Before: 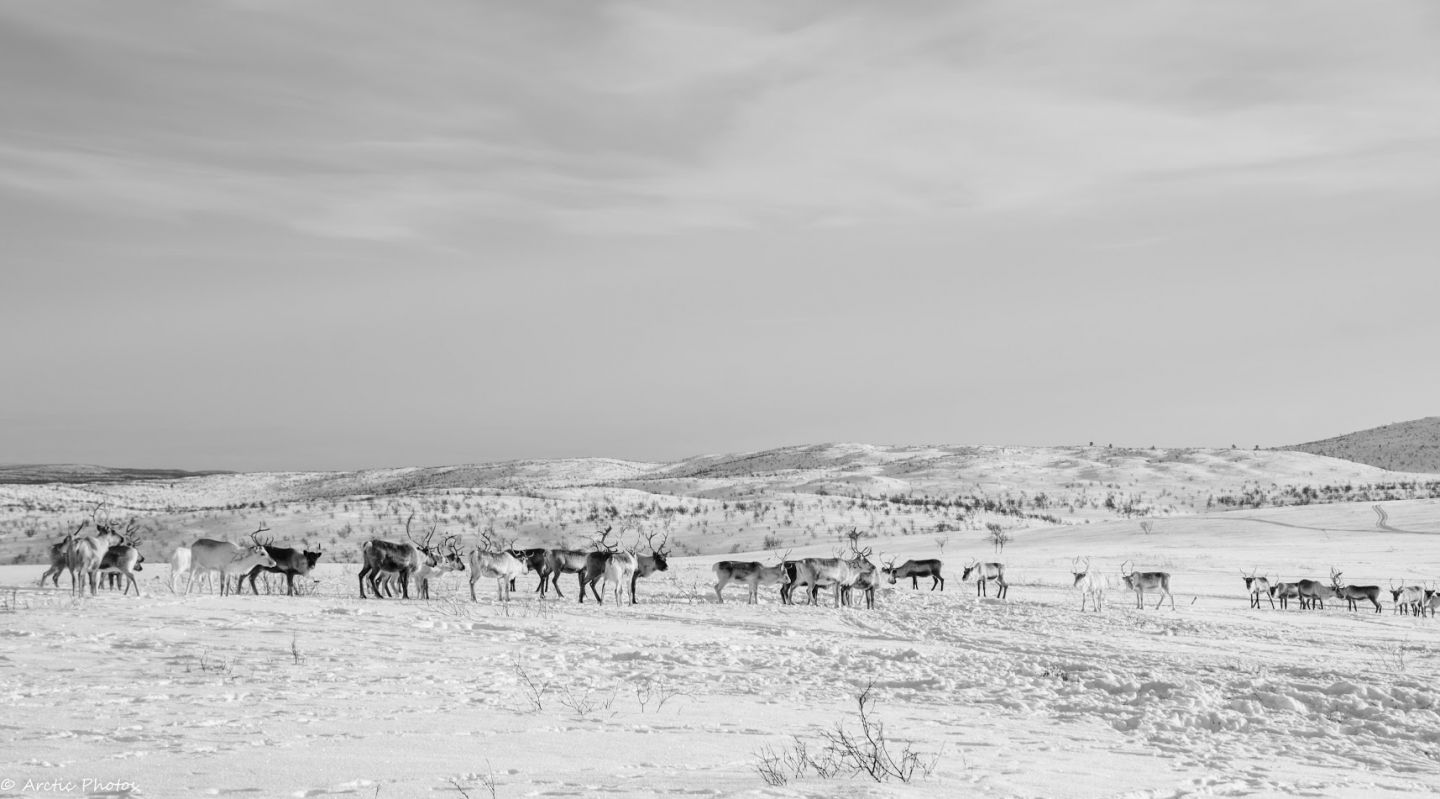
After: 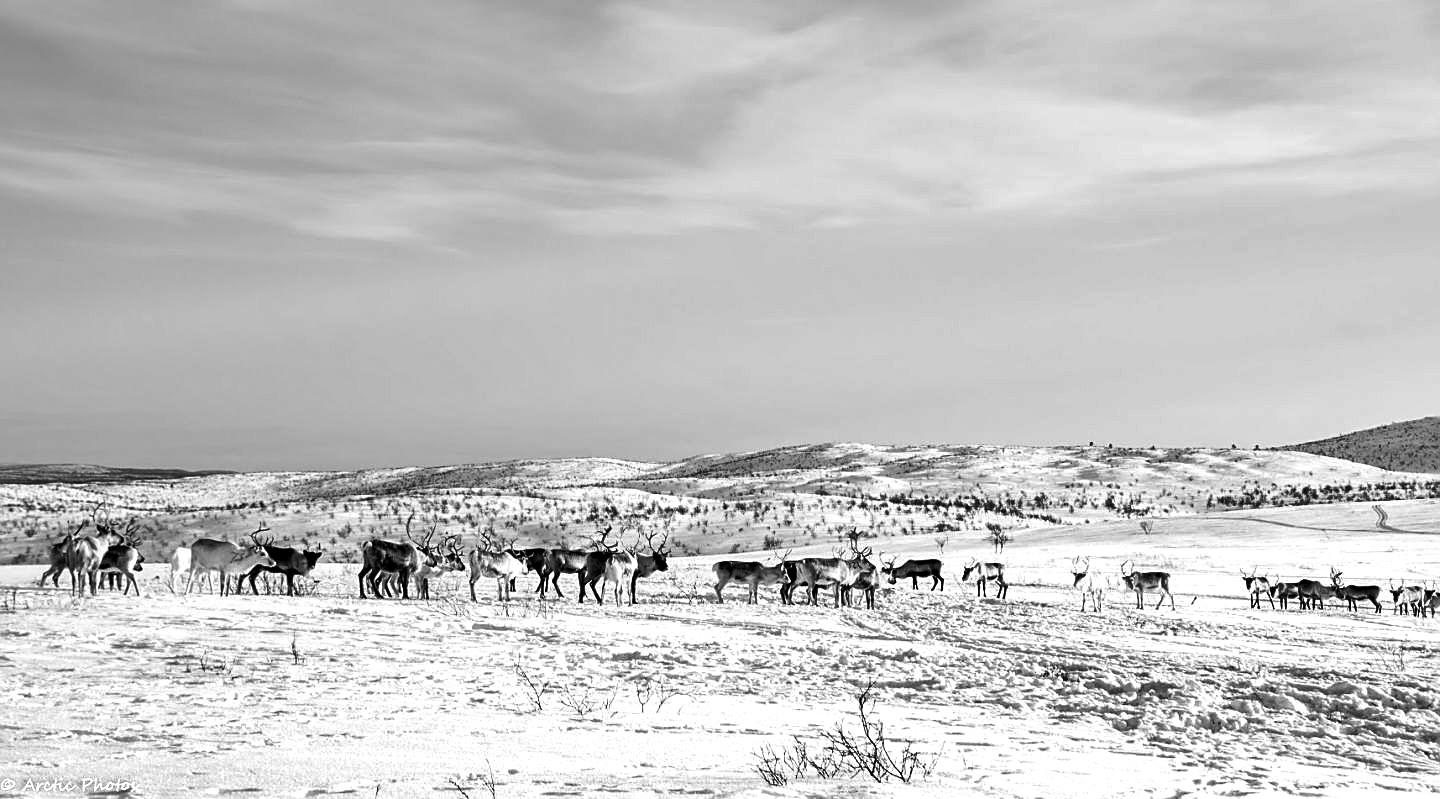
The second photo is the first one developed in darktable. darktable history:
sharpen: on, module defaults
shadows and highlights: low approximation 0.01, soften with gaussian
color balance: lift [0.991, 1, 1, 1], gamma [0.996, 1, 1, 1], input saturation 98.52%, contrast 20.34%, output saturation 103.72%
